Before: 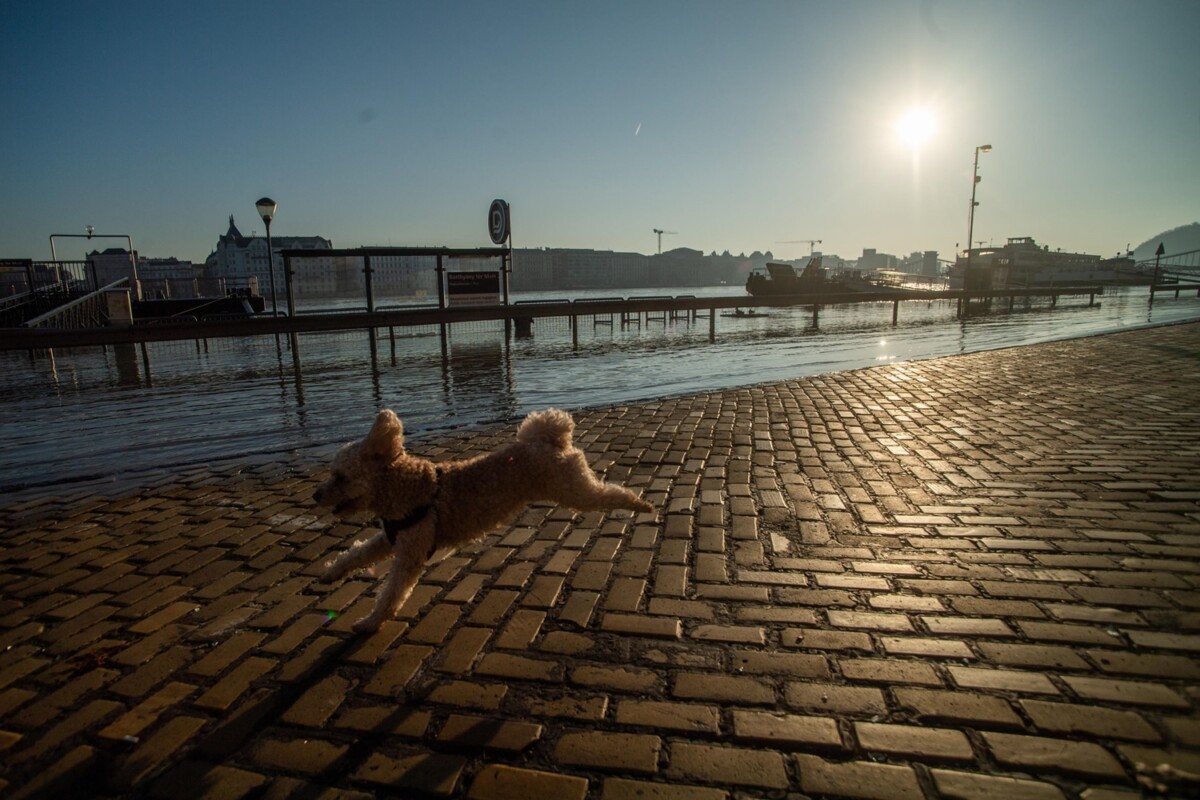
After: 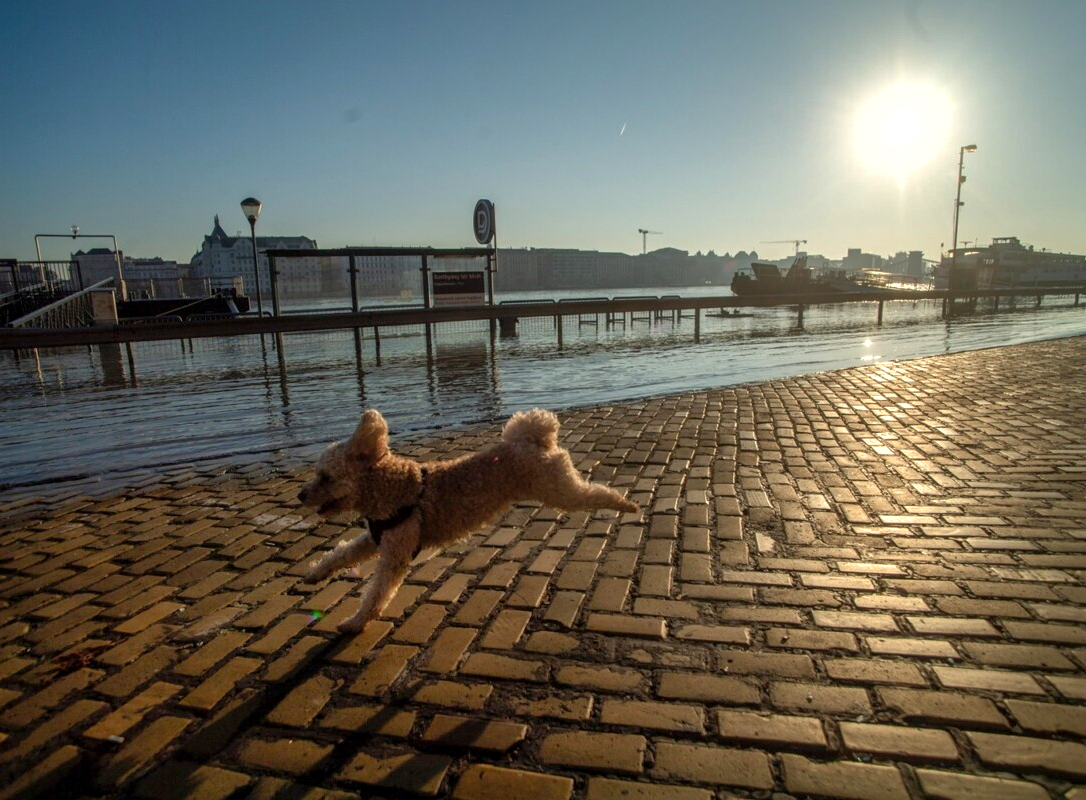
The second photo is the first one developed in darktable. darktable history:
shadows and highlights: on, module defaults
exposure: black level correction 0.001, exposure 0.499 EV, compensate exposure bias true, compensate highlight preservation false
crop and rotate: left 1.327%, right 8.137%
